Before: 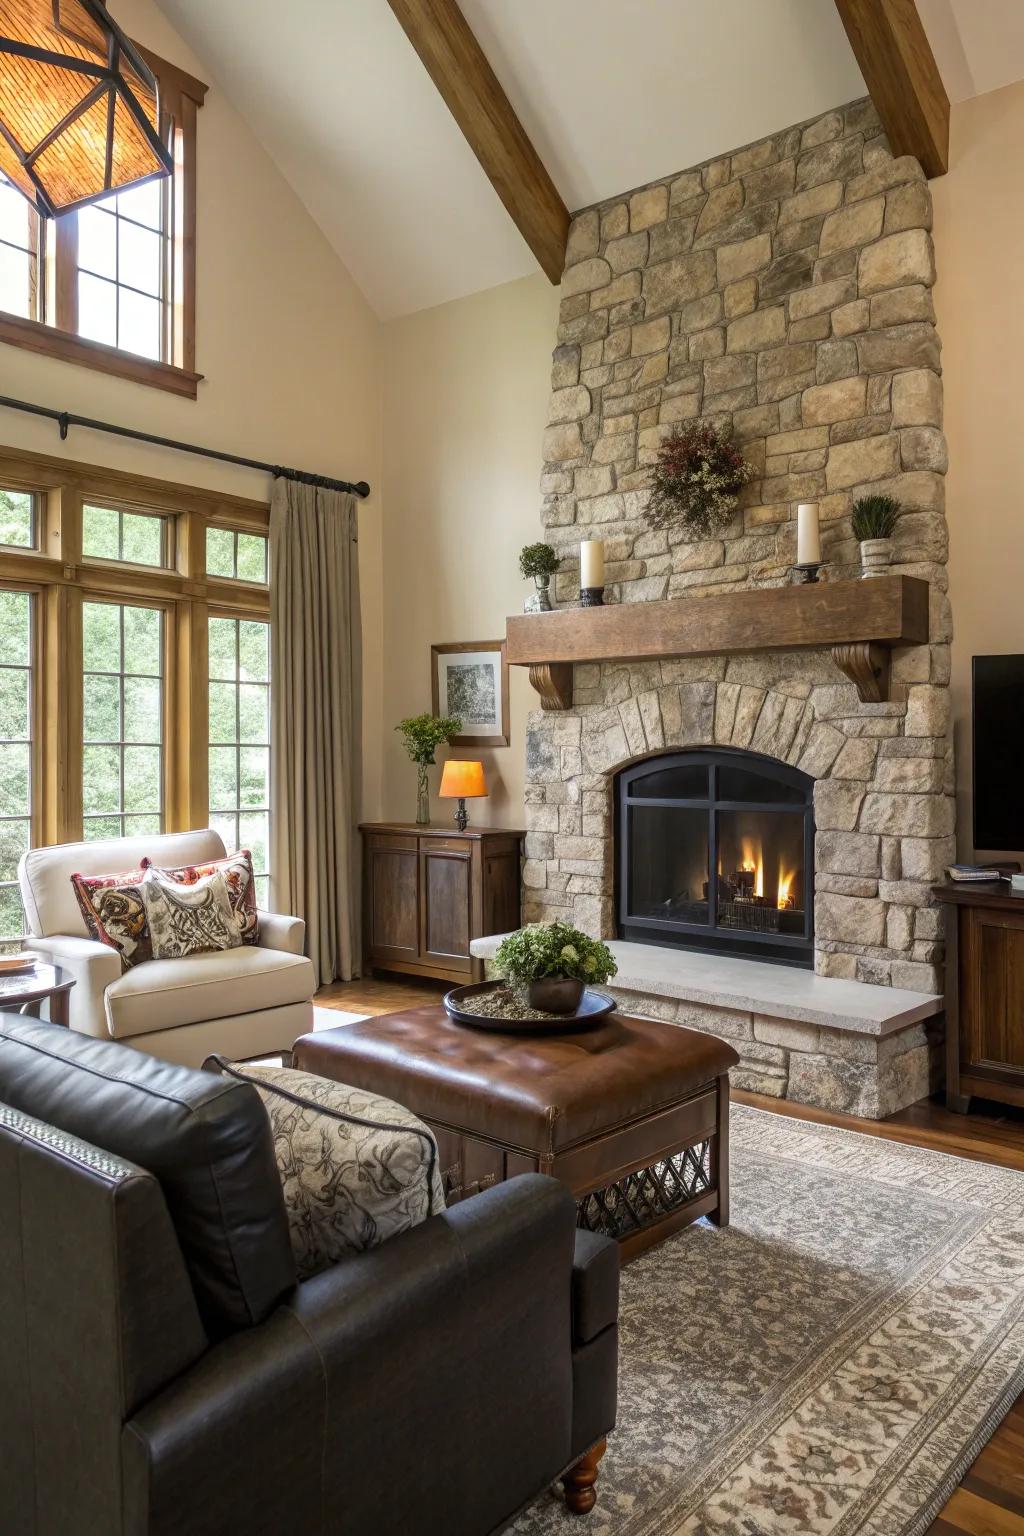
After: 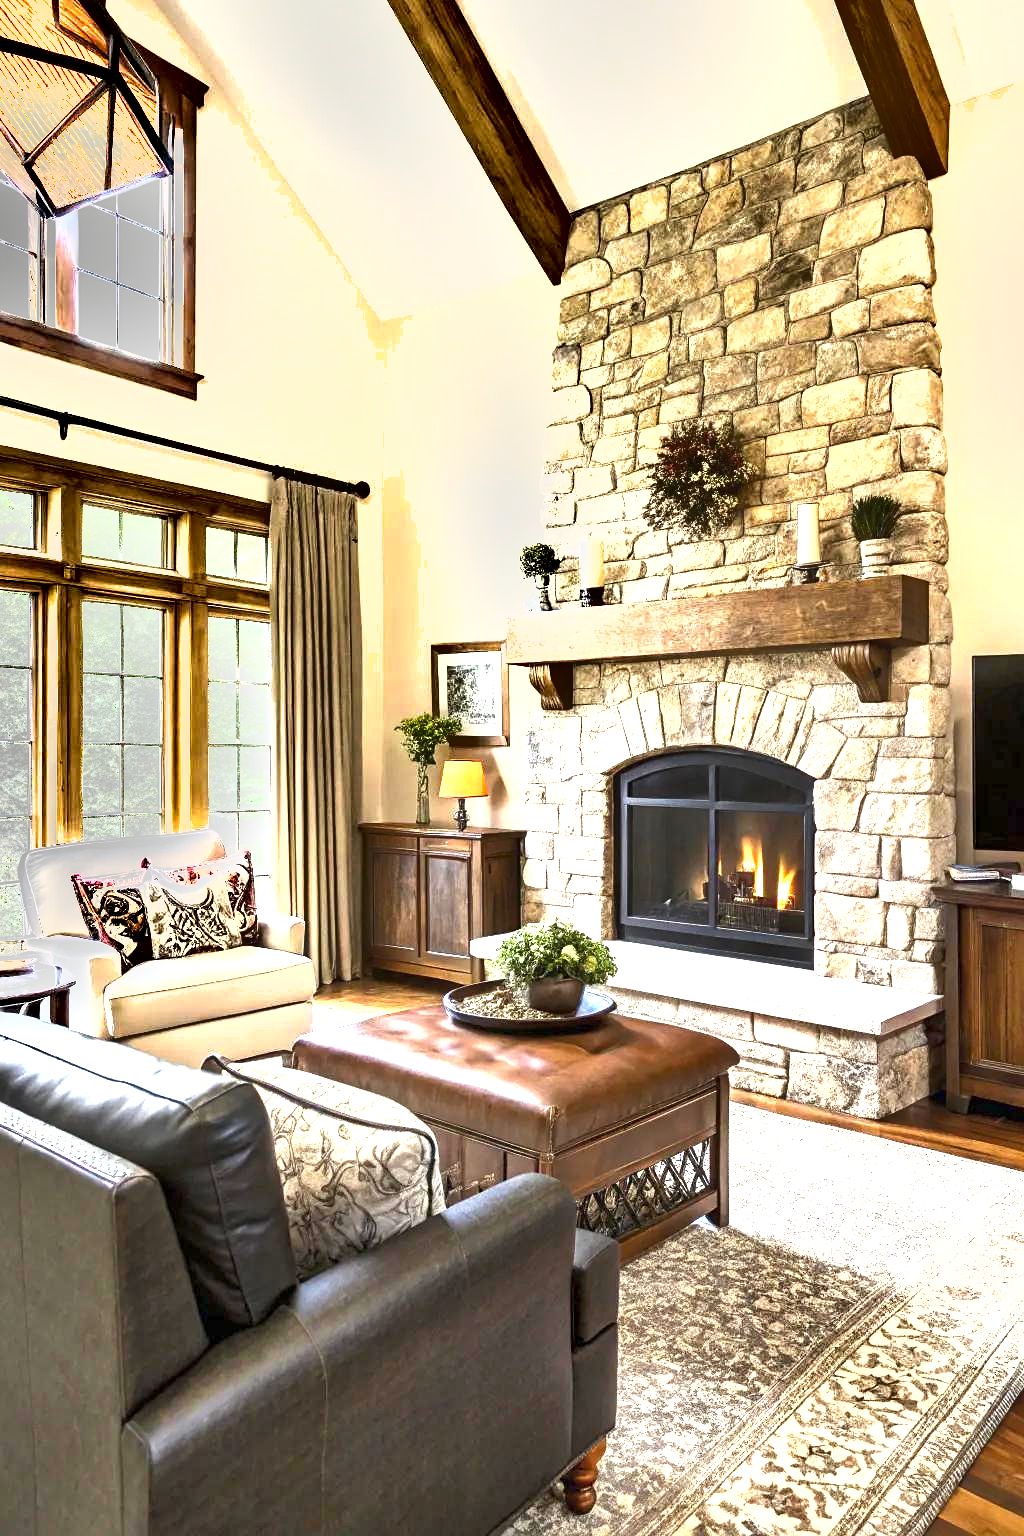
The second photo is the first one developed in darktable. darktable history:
exposure: exposure 1.988 EV, compensate exposure bias true, compensate highlight preservation false
shadows and highlights: shadows 60.64, highlights color adjustment 32.48%, soften with gaussian
sharpen: amount 0.218
